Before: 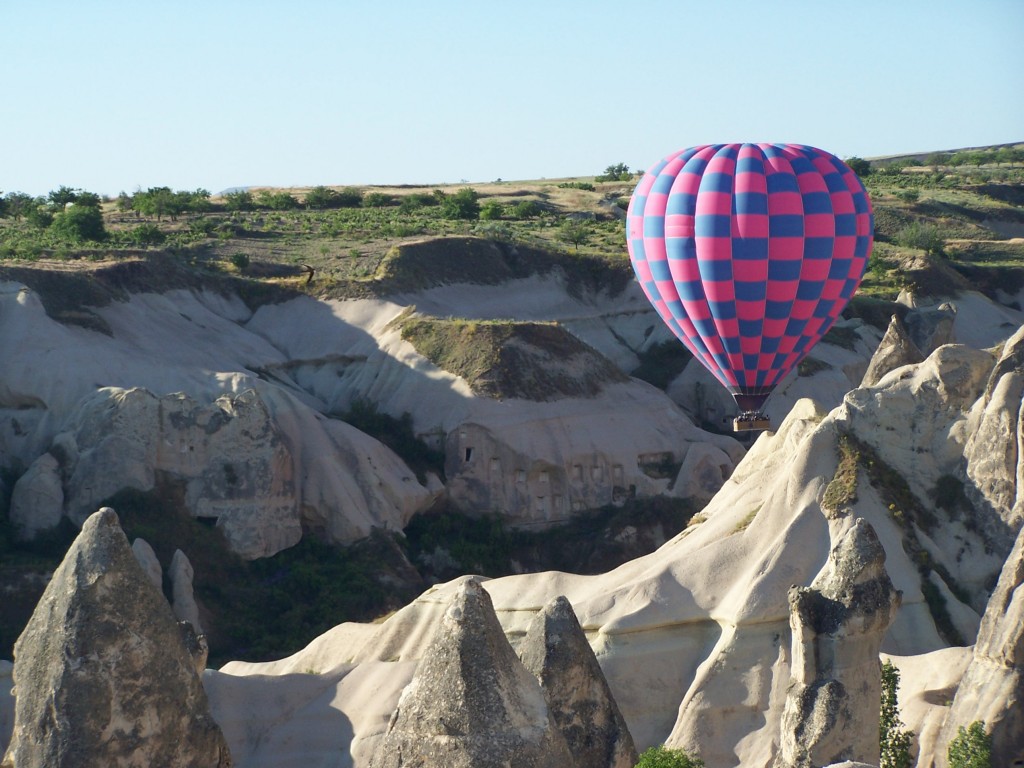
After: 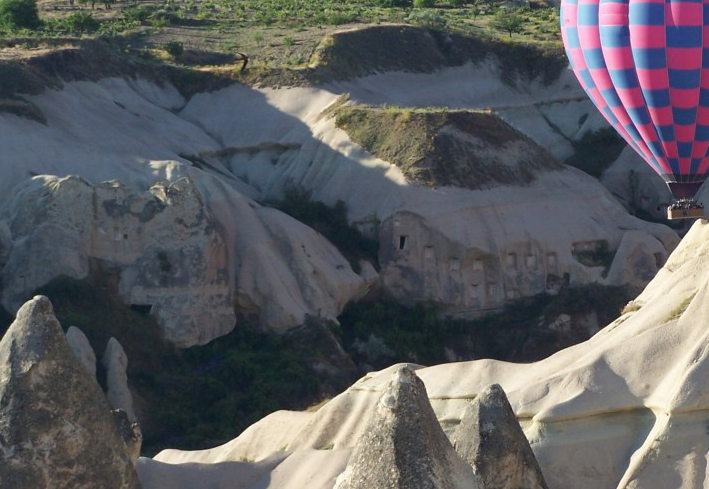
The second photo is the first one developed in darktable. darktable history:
crop: left 6.488%, top 27.668%, right 24.183%, bottom 8.656%
exposure: black level correction 0, compensate exposure bias true, compensate highlight preservation false
